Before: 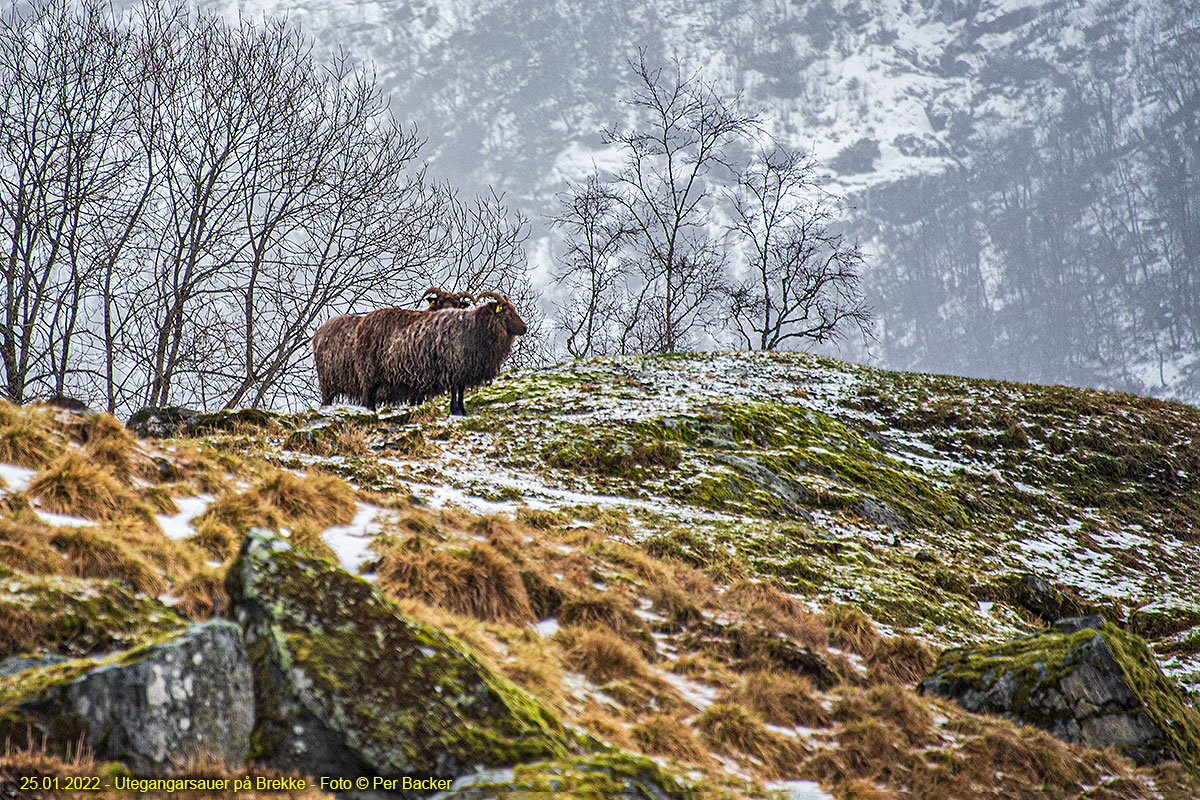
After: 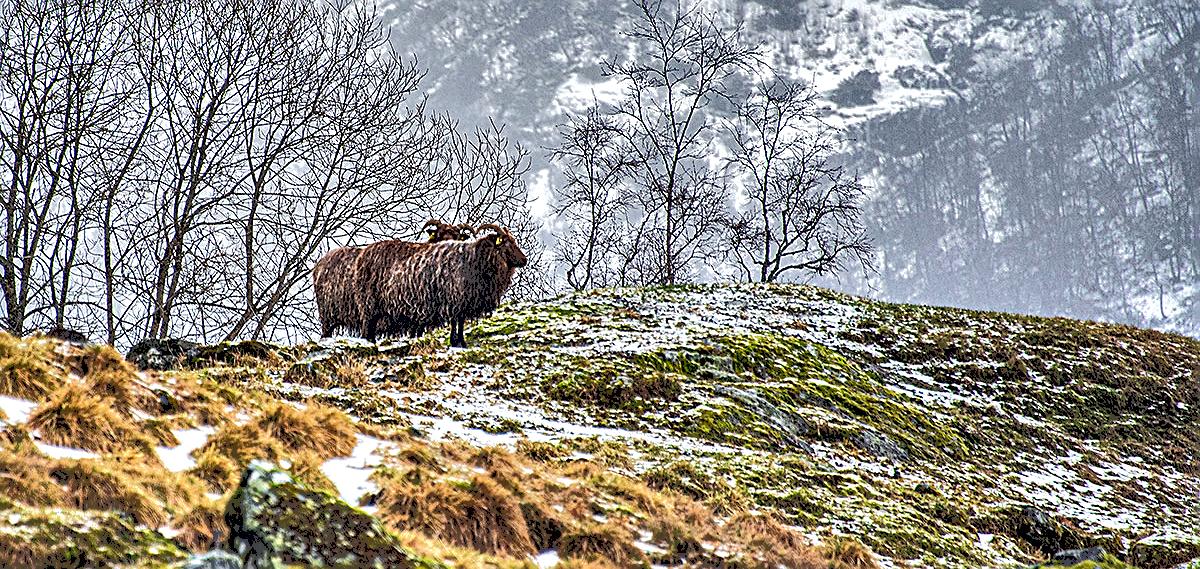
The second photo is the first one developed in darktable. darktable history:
tone curve: curves: ch0 [(0, 0) (0.003, 0.272) (0.011, 0.275) (0.025, 0.275) (0.044, 0.278) (0.069, 0.282) (0.1, 0.284) (0.136, 0.287) (0.177, 0.294) (0.224, 0.314) (0.277, 0.347) (0.335, 0.403) (0.399, 0.473) (0.468, 0.552) (0.543, 0.622) (0.623, 0.69) (0.709, 0.756) (0.801, 0.818) (0.898, 0.865) (1, 1)], color space Lab, independent channels, preserve colors none
crop and rotate: top 8.531%, bottom 20.235%
contrast equalizer: y [[0.6 ×6], [0.55 ×6], [0 ×6], [0 ×6], [0 ×6]]
shadows and highlights: shadows 73.4, highlights -60.8, soften with gaussian
sharpen: amount 0.492
